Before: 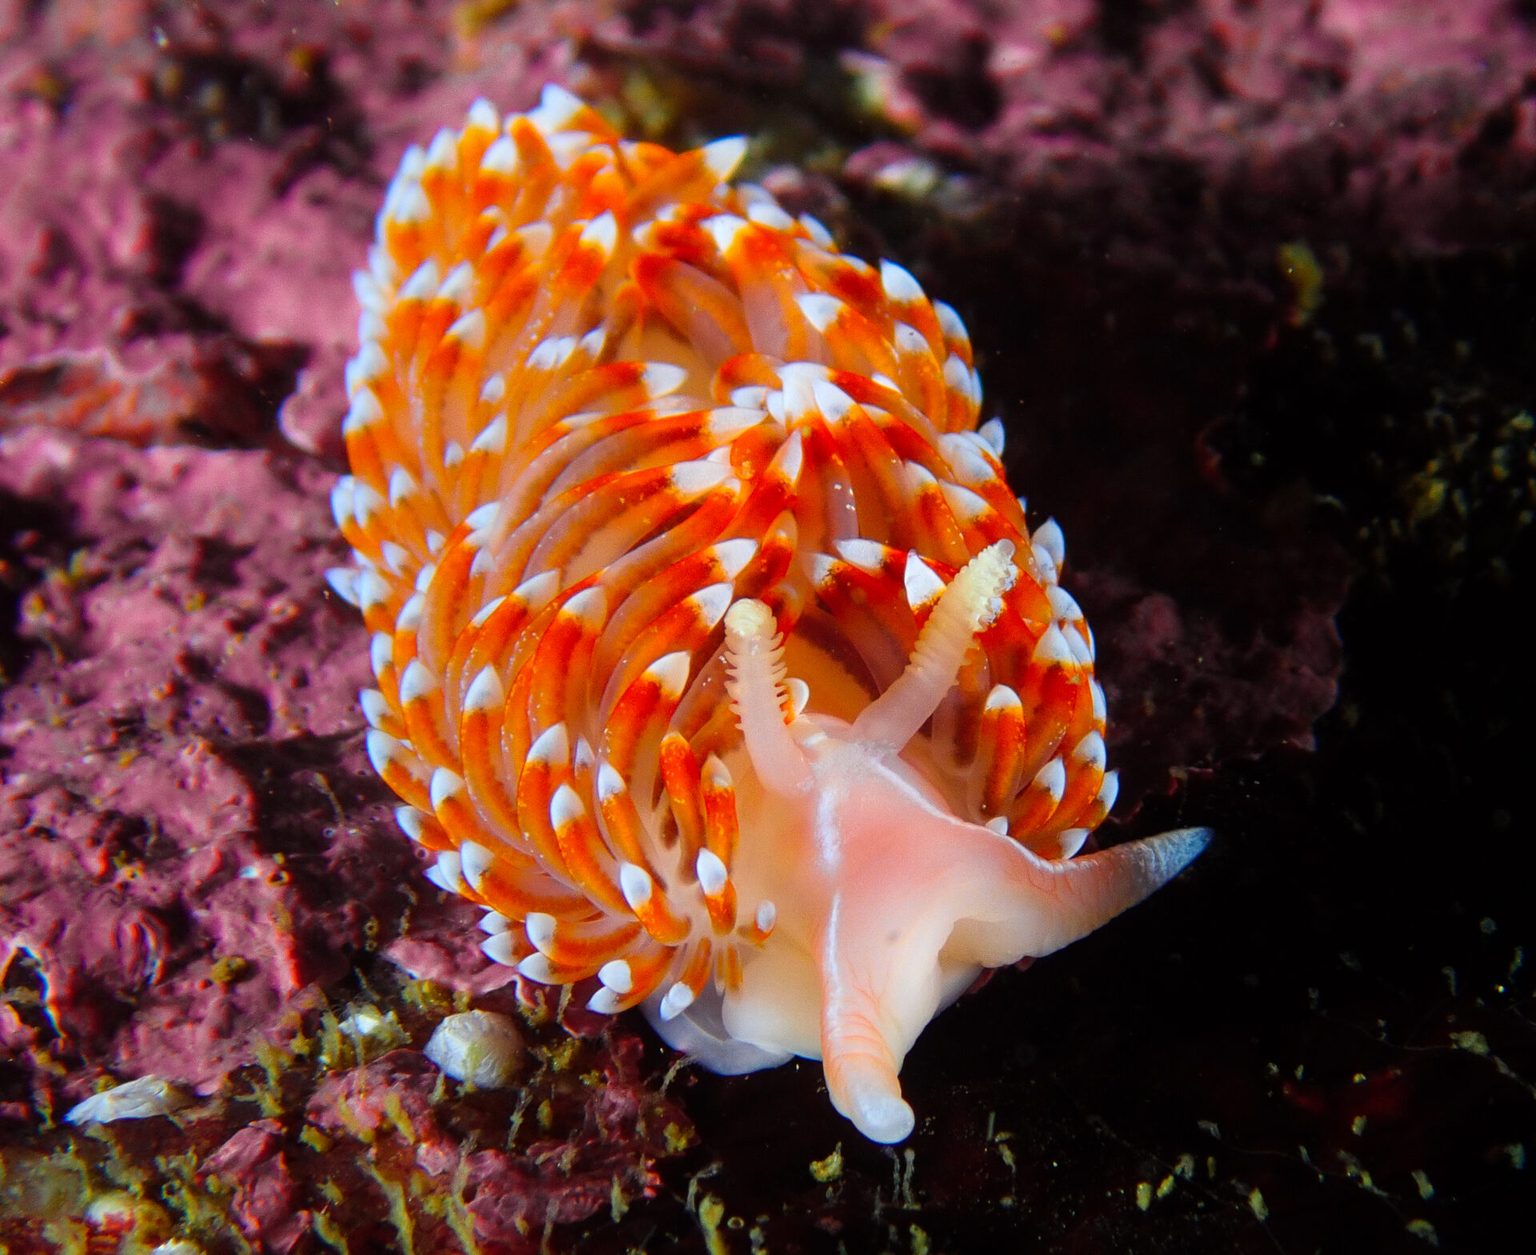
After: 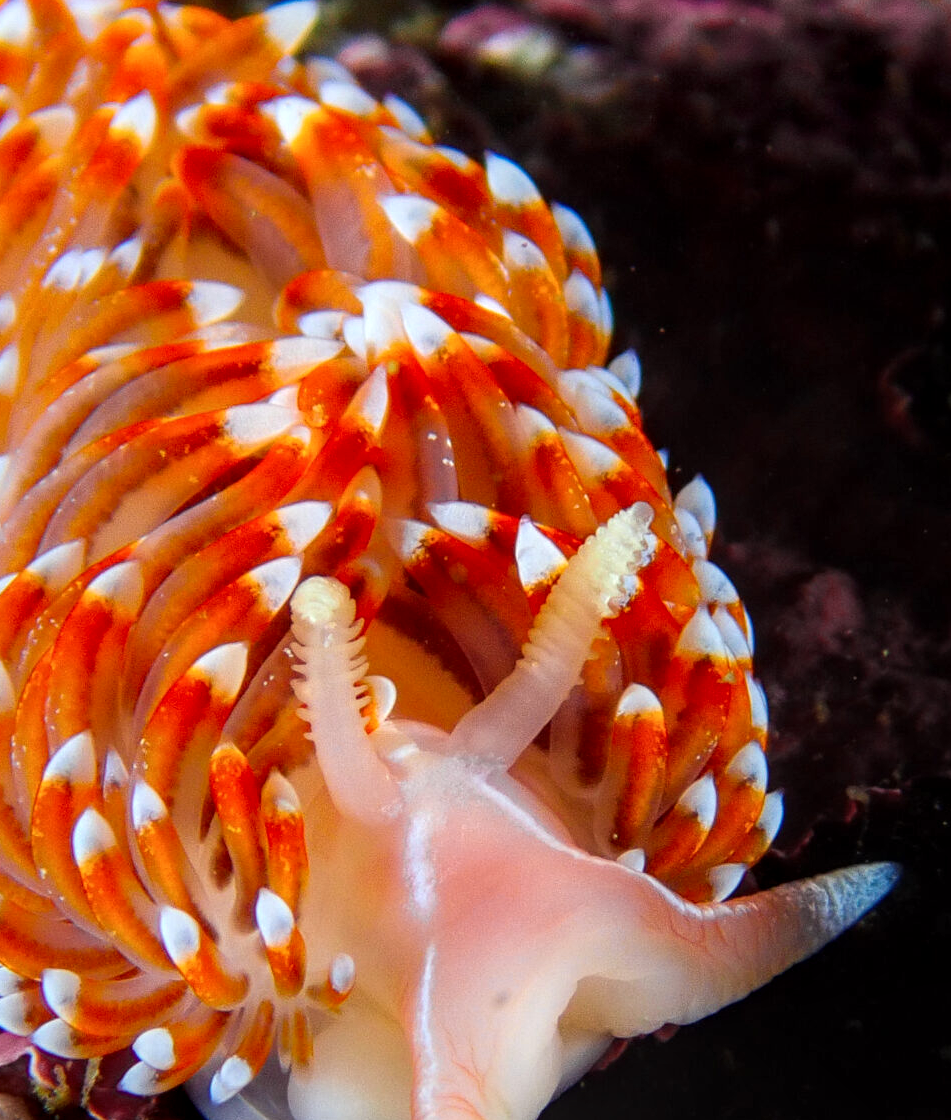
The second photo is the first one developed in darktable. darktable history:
crop: left 32.075%, top 10.976%, right 18.355%, bottom 17.596%
local contrast: detail 130%
